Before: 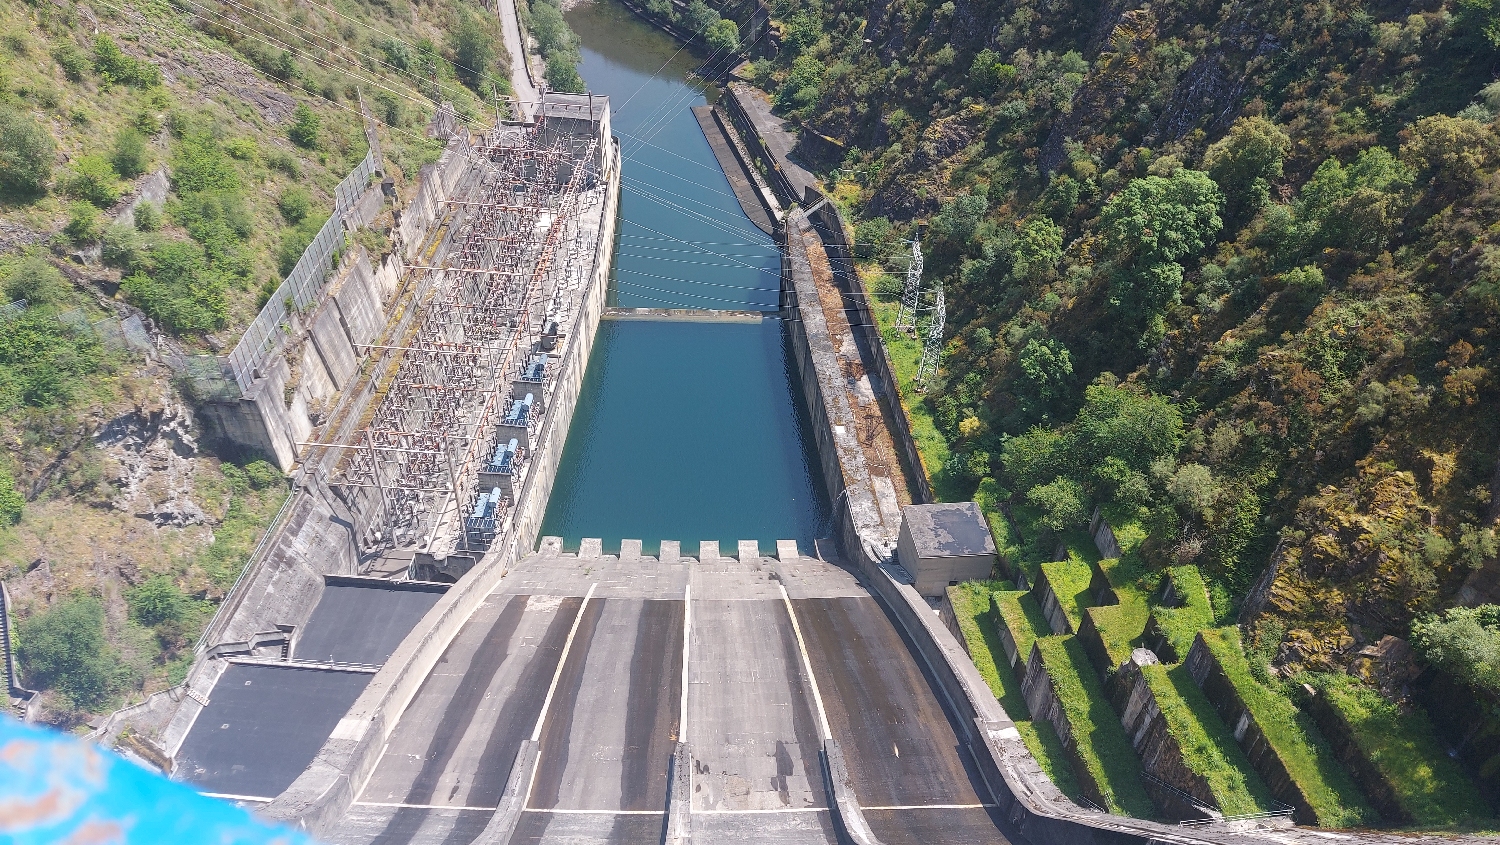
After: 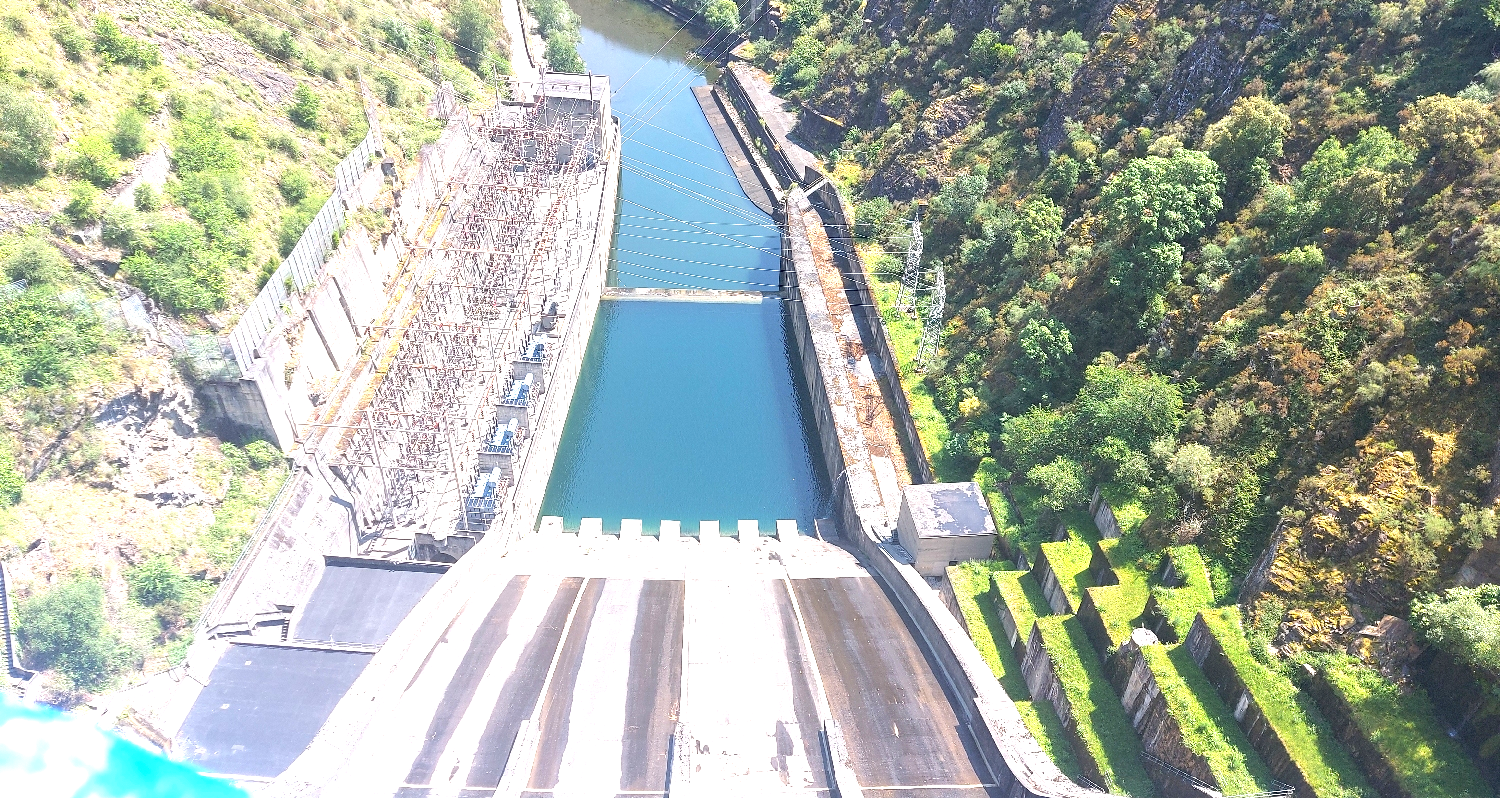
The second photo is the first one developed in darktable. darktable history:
exposure: black level correction 0.001, exposure 1.398 EV, compensate highlight preservation false
crop and rotate: top 2.451%, bottom 3.103%
